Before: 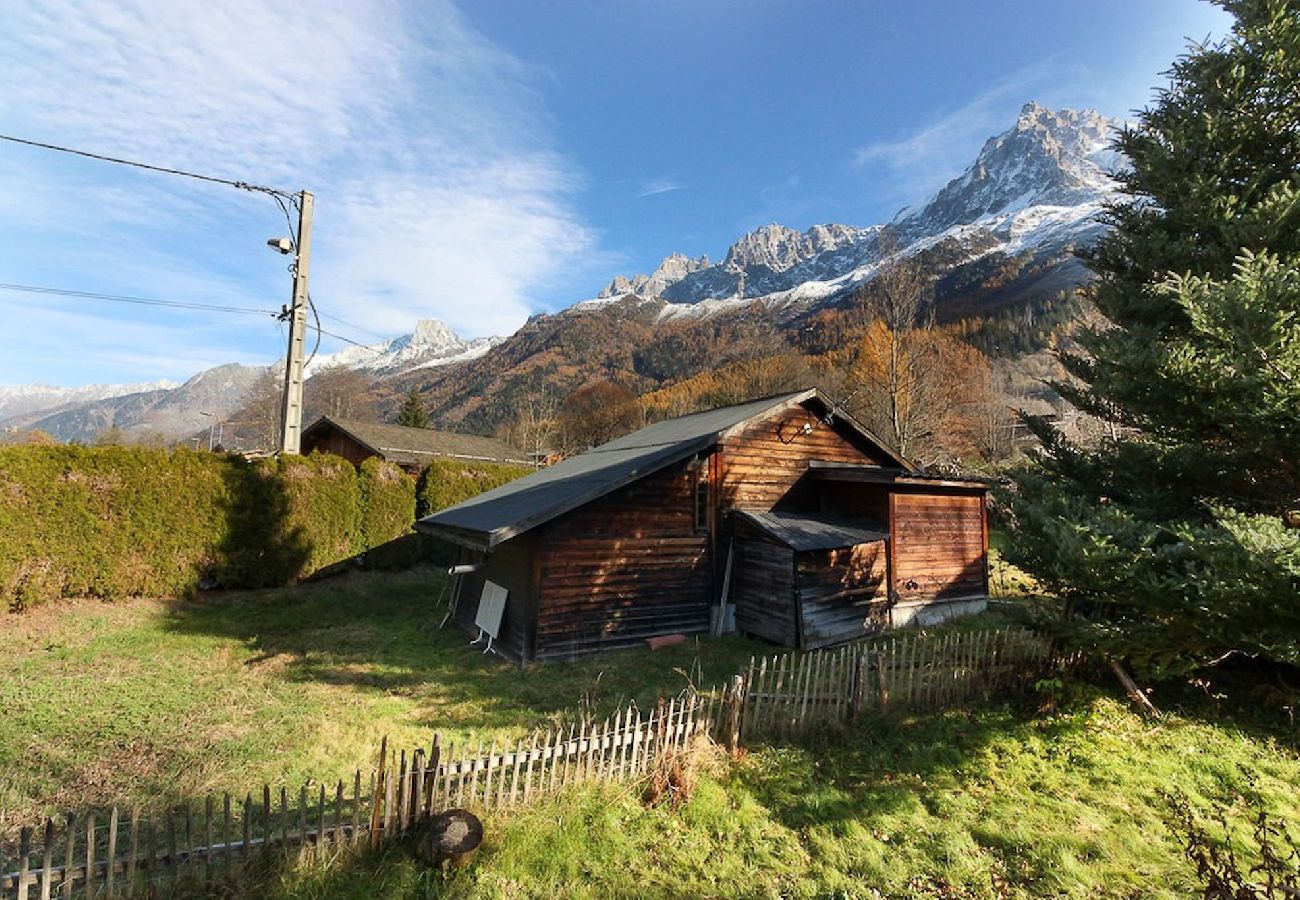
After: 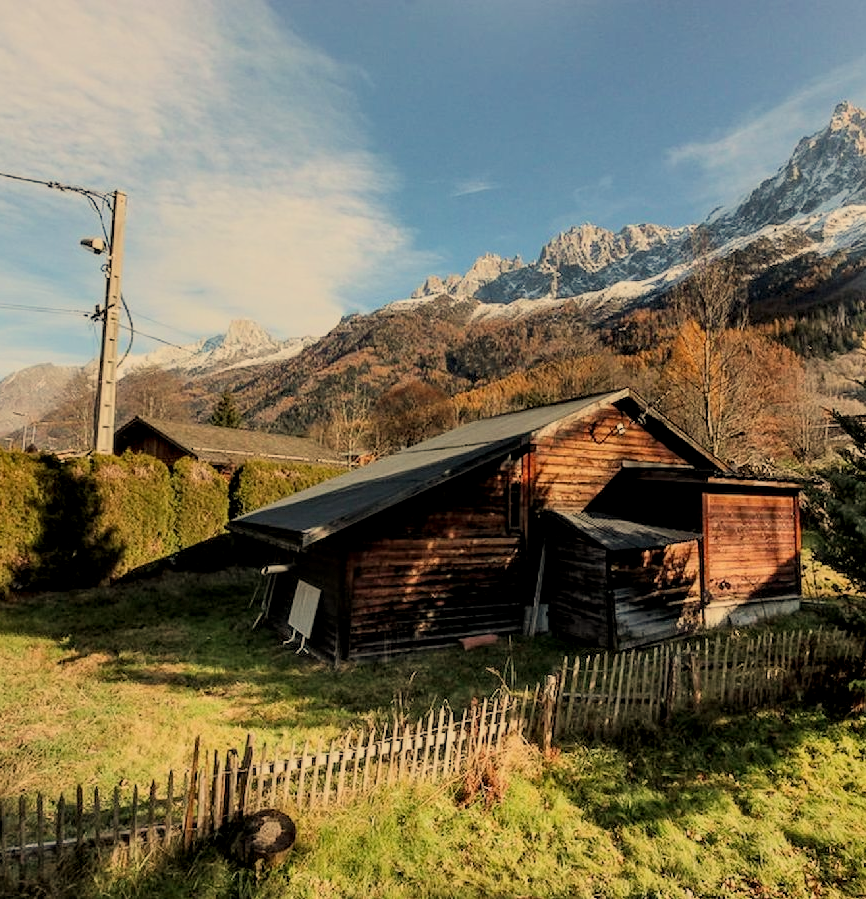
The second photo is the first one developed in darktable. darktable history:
crop and rotate: left 14.385%, right 18.948%
white balance: red 1.123, blue 0.83
local contrast: detail 130%
filmic rgb: black relative exposure -7.15 EV, white relative exposure 5.36 EV, hardness 3.02, color science v6 (2022)
